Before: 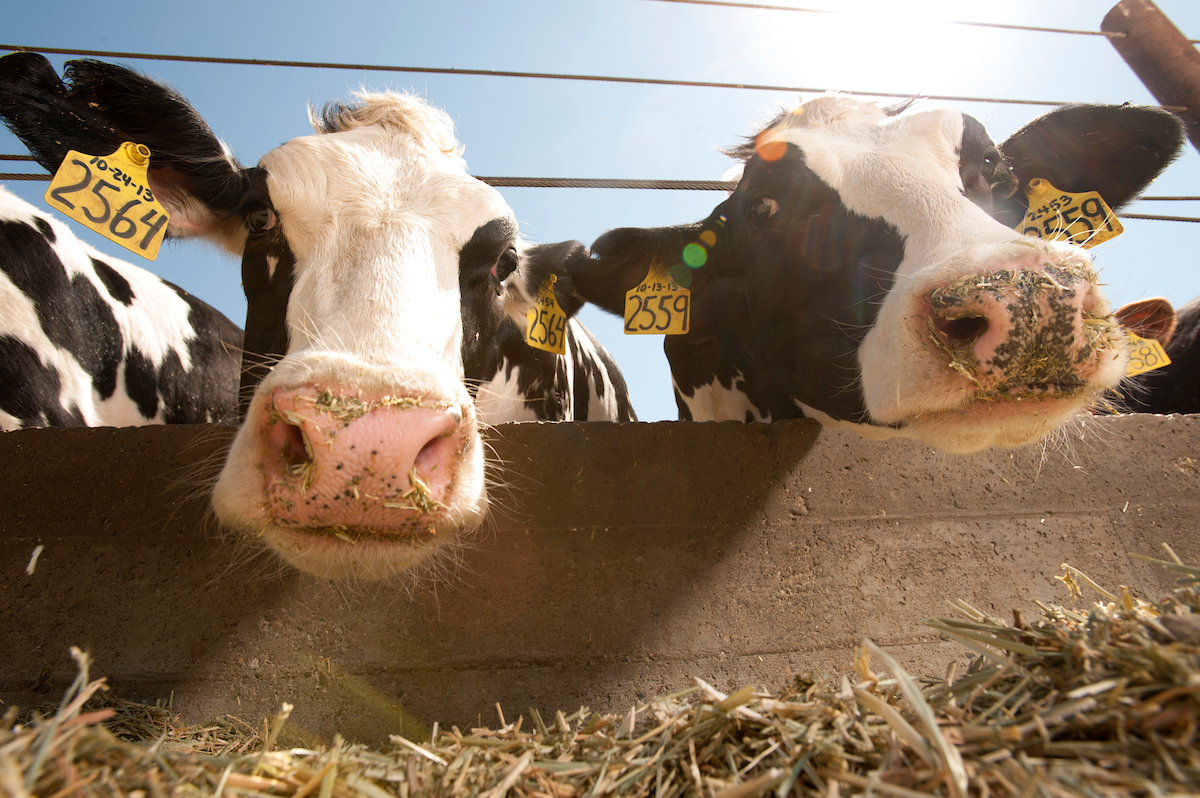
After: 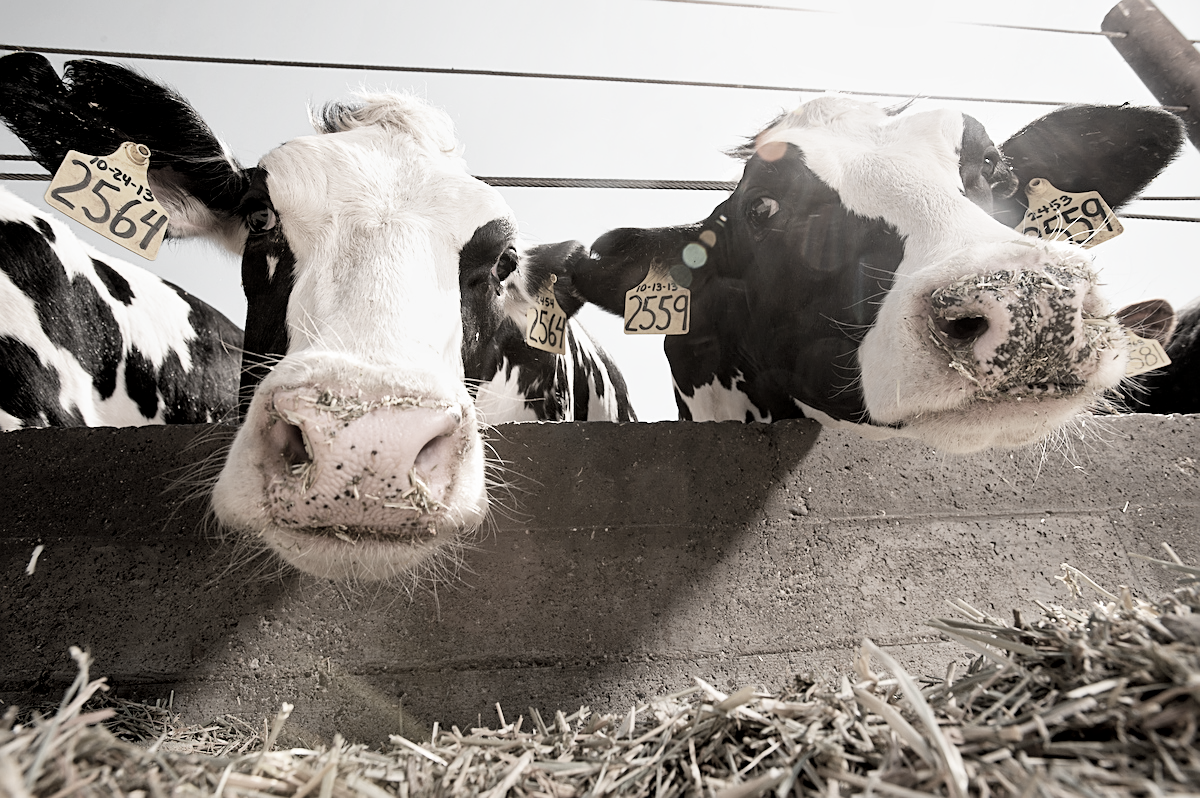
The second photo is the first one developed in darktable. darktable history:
local contrast: mode bilateral grid, contrast 30, coarseness 24, midtone range 0.2
contrast brightness saturation: contrast 0.1, saturation -0.375
sharpen: on, module defaults
filmic rgb: black relative exposure -7.76 EV, white relative exposure 4.36 EV, target black luminance 0%, hardness 3.76, latitude 50.68%, contrast 1.063, highlights saturation mix 9.94%, shadows ↔ highlights balance -0.23%
exposure: black level correction 0, exposure 0.698 EV, compensate exposure bias true, compensate highlight preservation false
color zones: curves: ch0 [(0, 0.613) (0.01, 0.613) (0.245, 0.448) (0.498, 0.529) (0.642, 0.665) (0.879, 0.777) (0.99, 0.613)]; ch1 [(0, 0.035) (0.121, 0.189) (0.259, 0.197) (0.415, 0.061) (0.589, 0.022) (0.732, 0.022) (0.857, 0.026) (0.991, 0.053)]
tone equalizer: edges refinement/feathering 500, mask exposure compensation -1.57 EV, preserve details no
